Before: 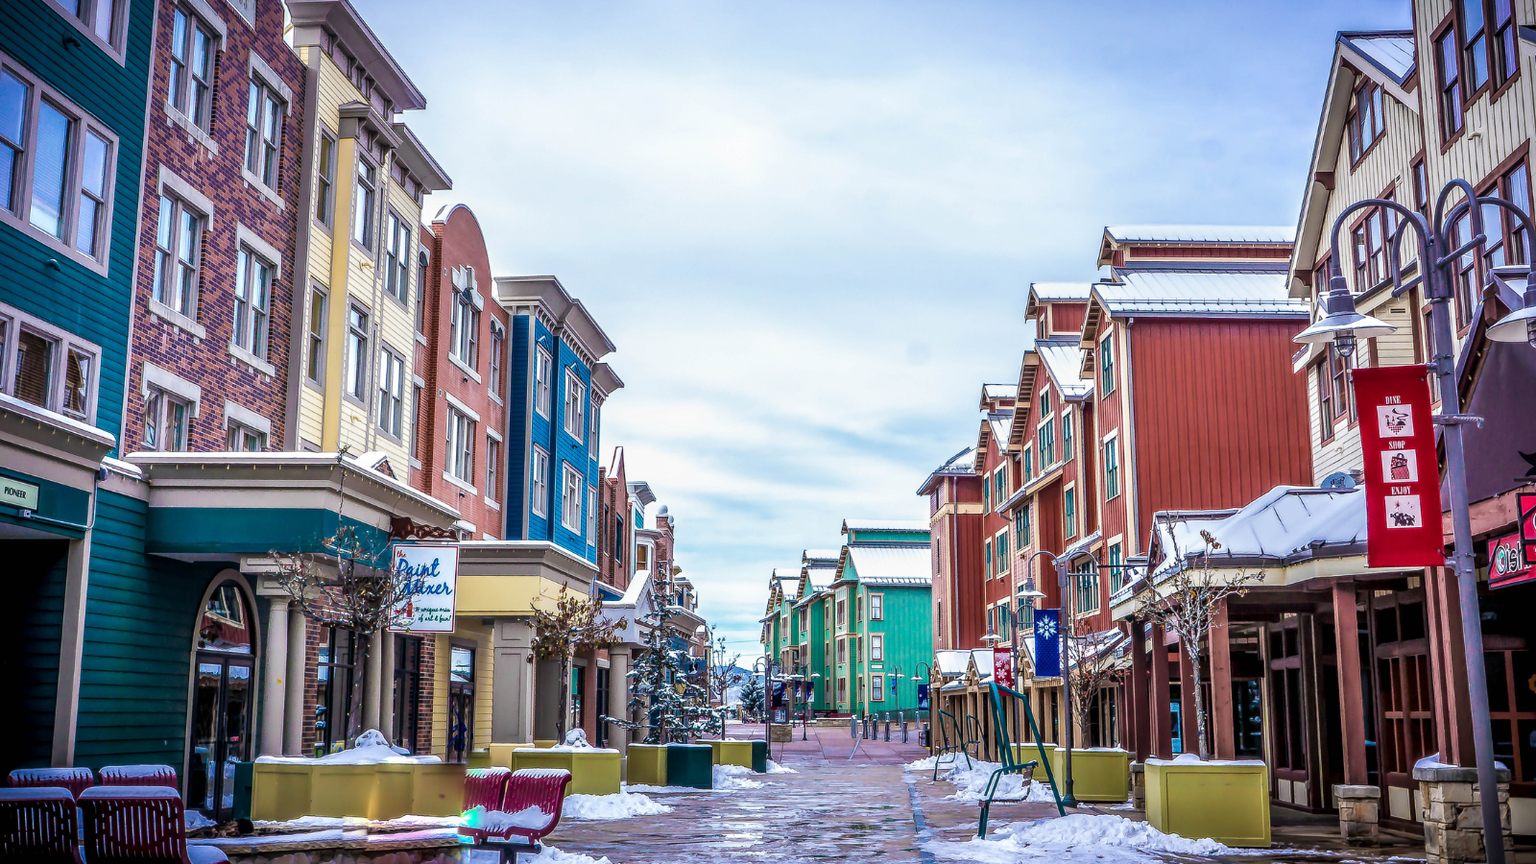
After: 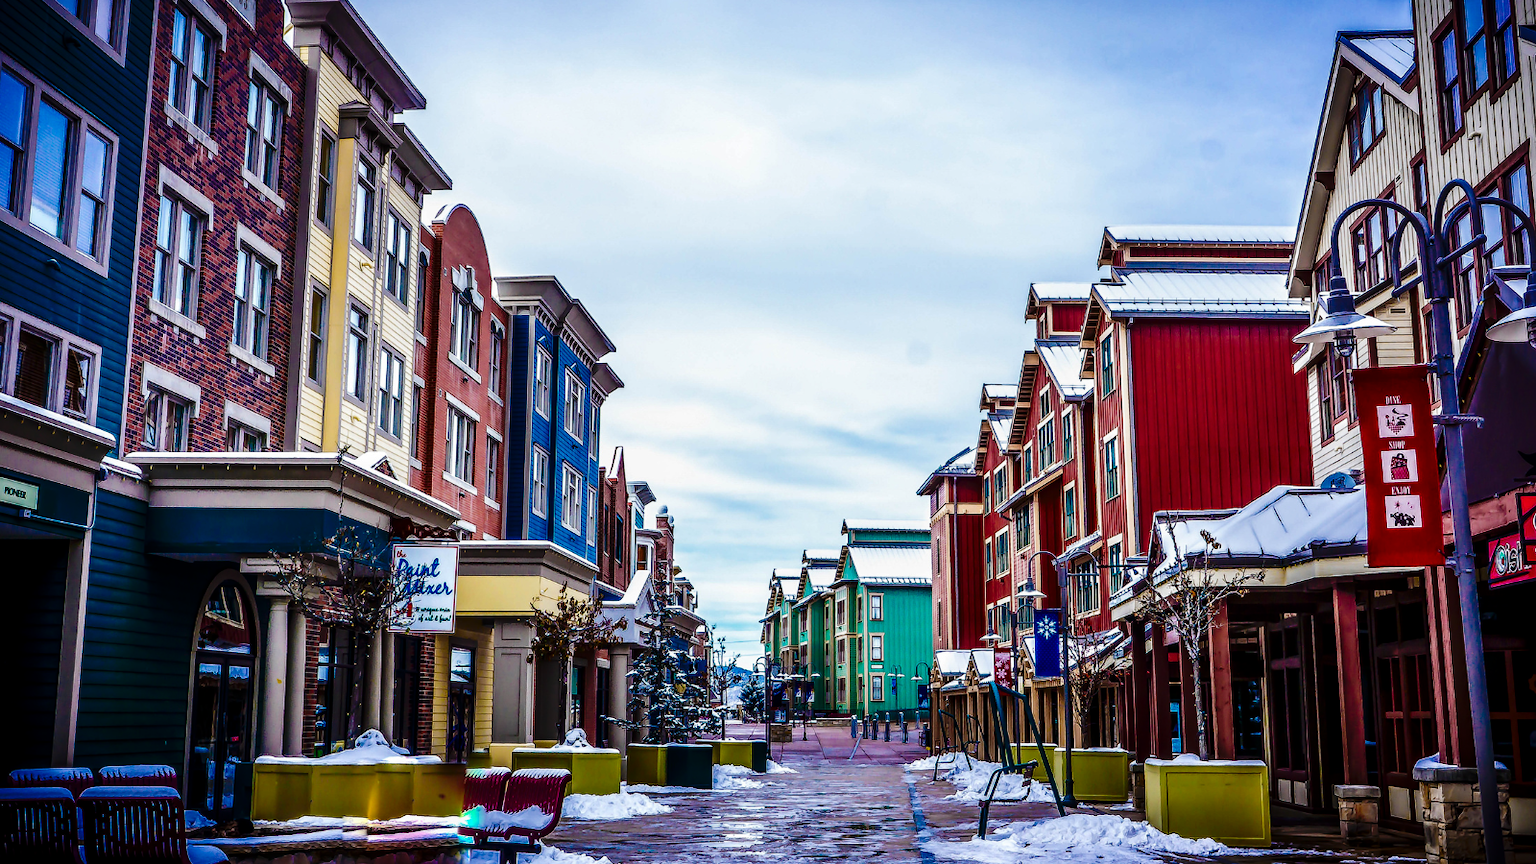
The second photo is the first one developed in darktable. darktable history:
contrast brightness saturation: contrast 0.066, brightness -0.143, saturation 0.11
tone curve: curves: ch0 [(0, 0) (0.227, 0.17) (0.766, 0.774) (1, 1)]; ch1 [(0, 0) (0.114, 0.127) (0.437, 0.452) (0.498, 0.495) (0.579, 0.576) (1, 1)]; ch2 [(0, 0) (0.233, 0.259) (0.493, 0.492) (0.568, 0.579) (1, 1)], preserve colors none
base curve: curves: ch0 [(0, 0) (0.073, 0.04) (0.157, 0.139) (0.492, 0.492) (0.758, 0.758) (1, 1)], preserve colors none
